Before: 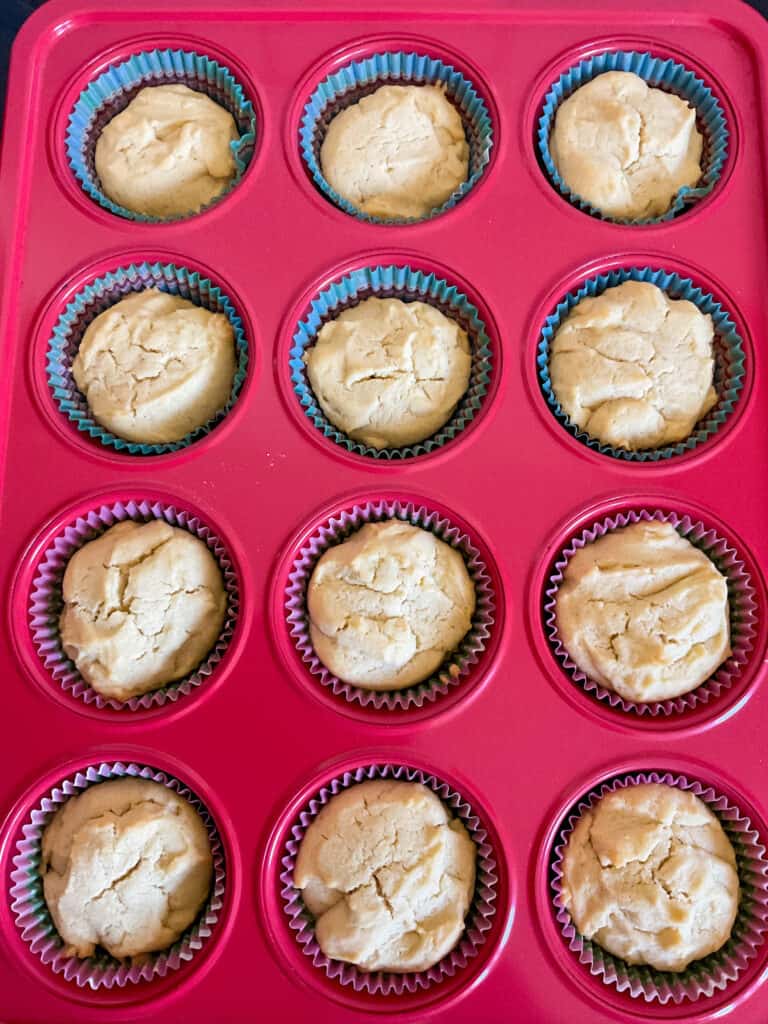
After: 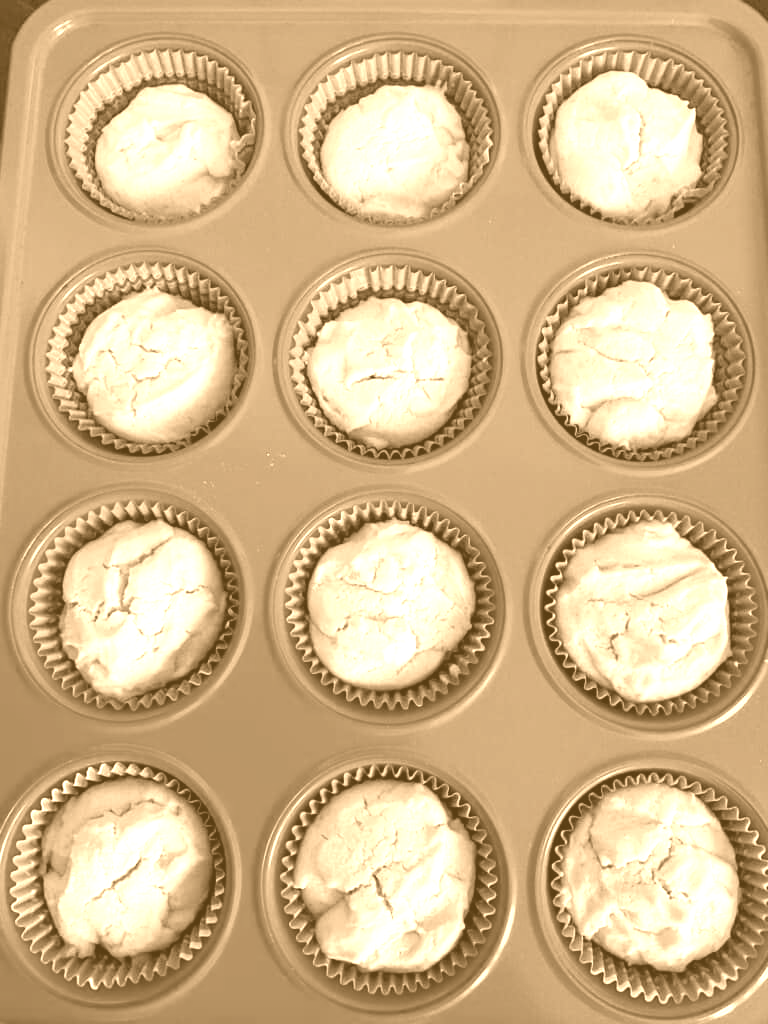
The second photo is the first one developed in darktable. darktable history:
white balance: red 0.931, blue 1.11
colorize: hue 28.8°, source mix 100%
